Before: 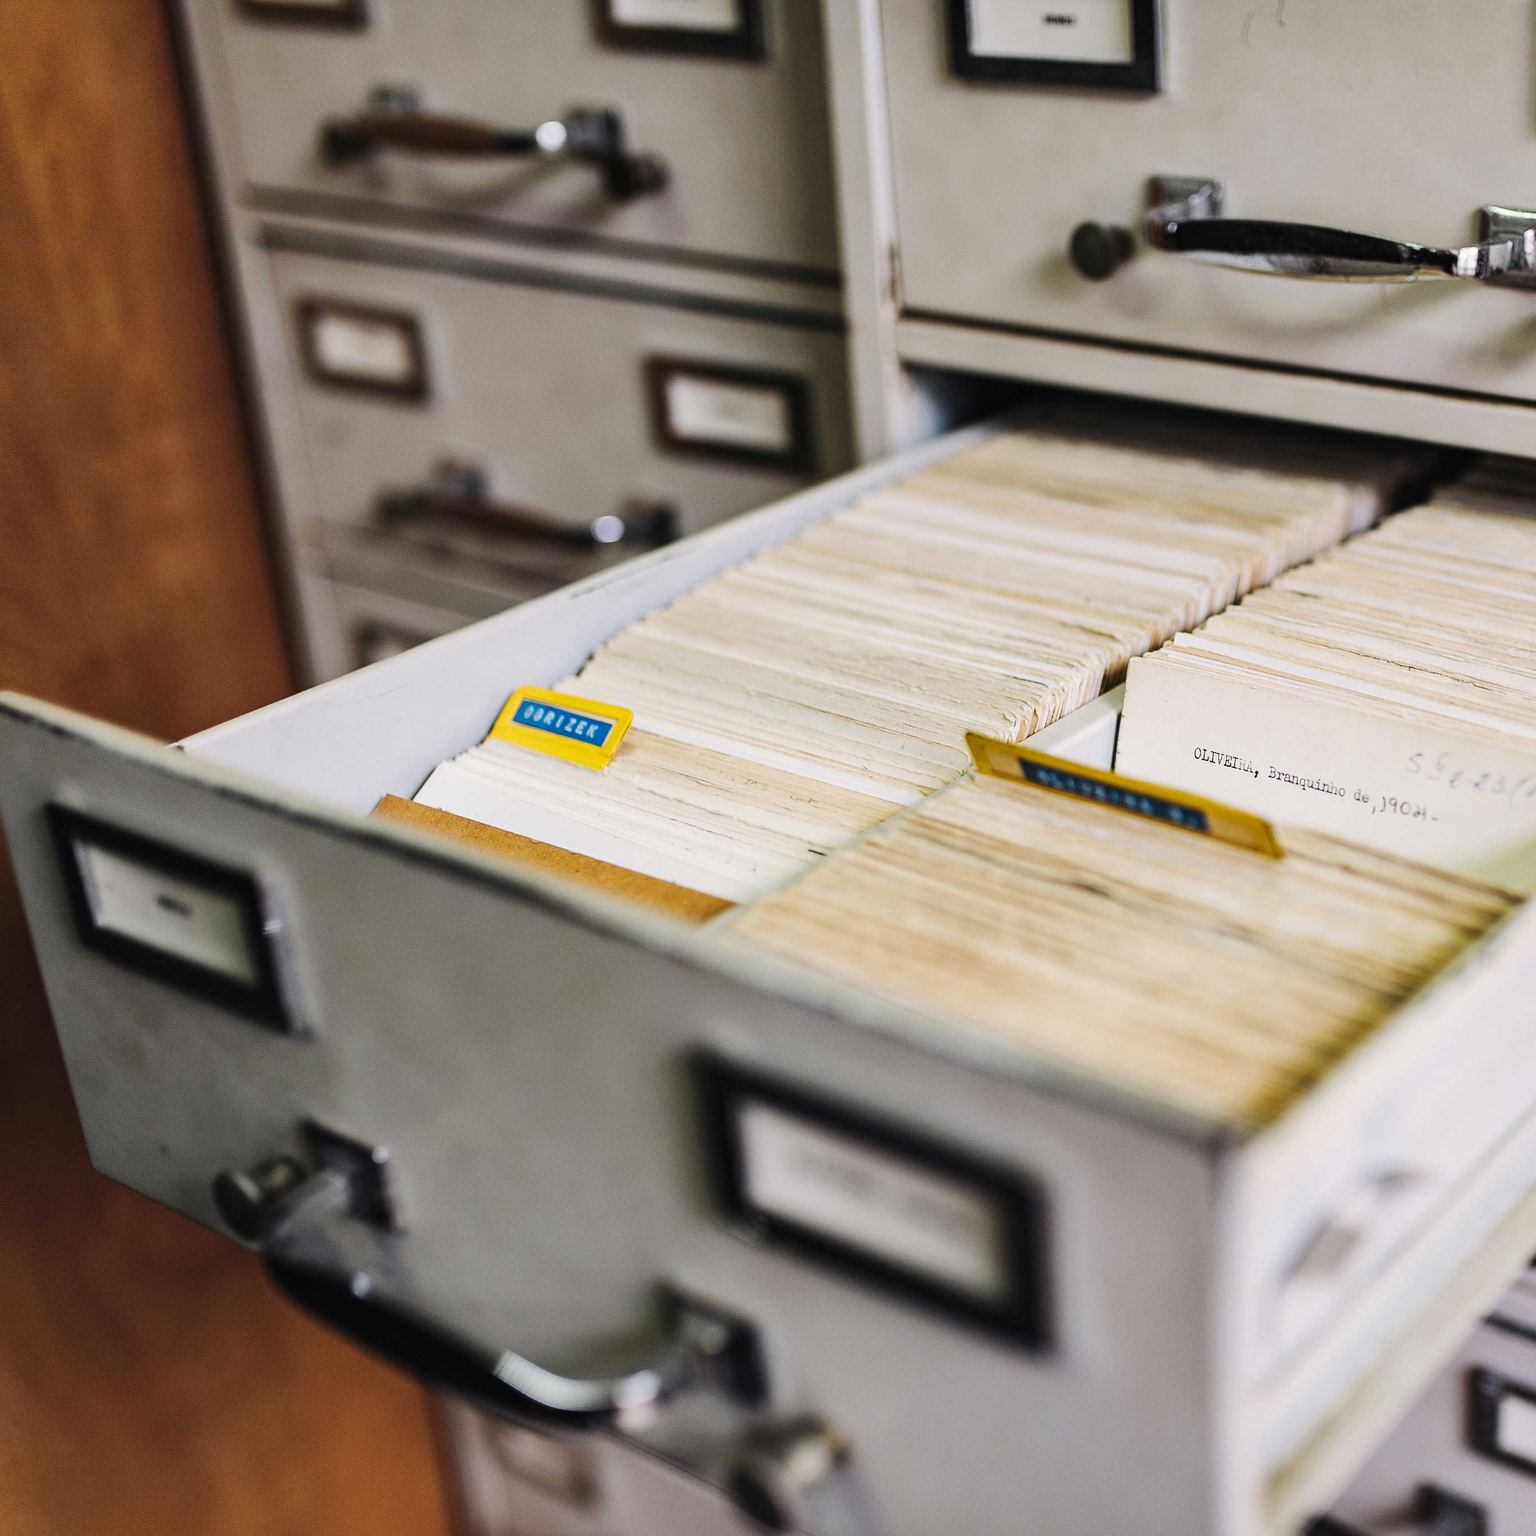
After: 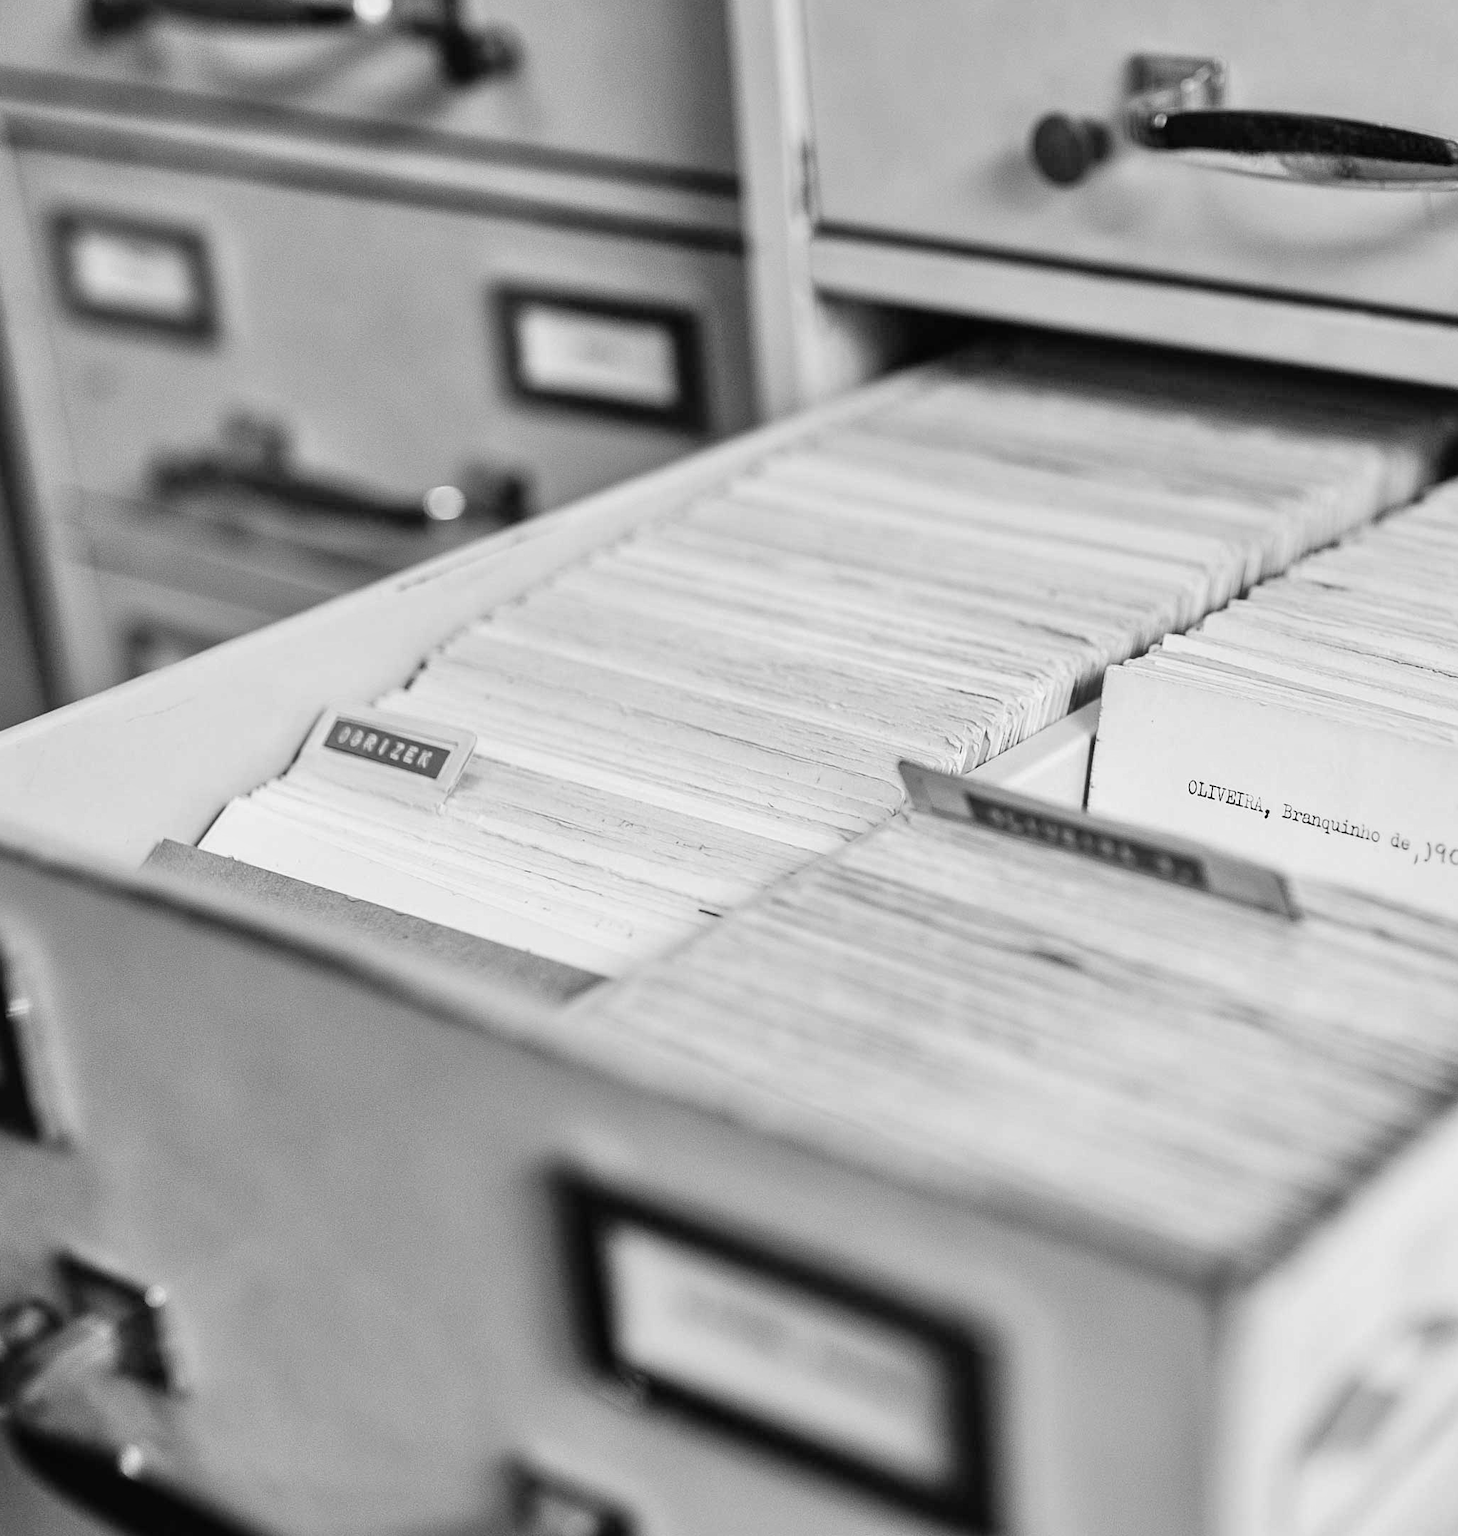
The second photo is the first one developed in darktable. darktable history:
crop: left 16.768%, top 8.653%, right 8.362%, bottom 12.485%
rgb curve: curves: ch2 [(0, 0) (0.567, 0.512) (1, 1)], mode RGB, independent channels
contrast brightness saturation: saturation -1
levels: mode automatic
tone equalizer: -7 EV 0.15 EV, -6 EV 0.6 EV, -5 EV 1.15 EV, -4 EV 1.33 EV, -3 EV 1.15 EV, -2 EV 0.6 EV, -1 EV 0.15 EV, mask exposure compensation -0.5 EV
